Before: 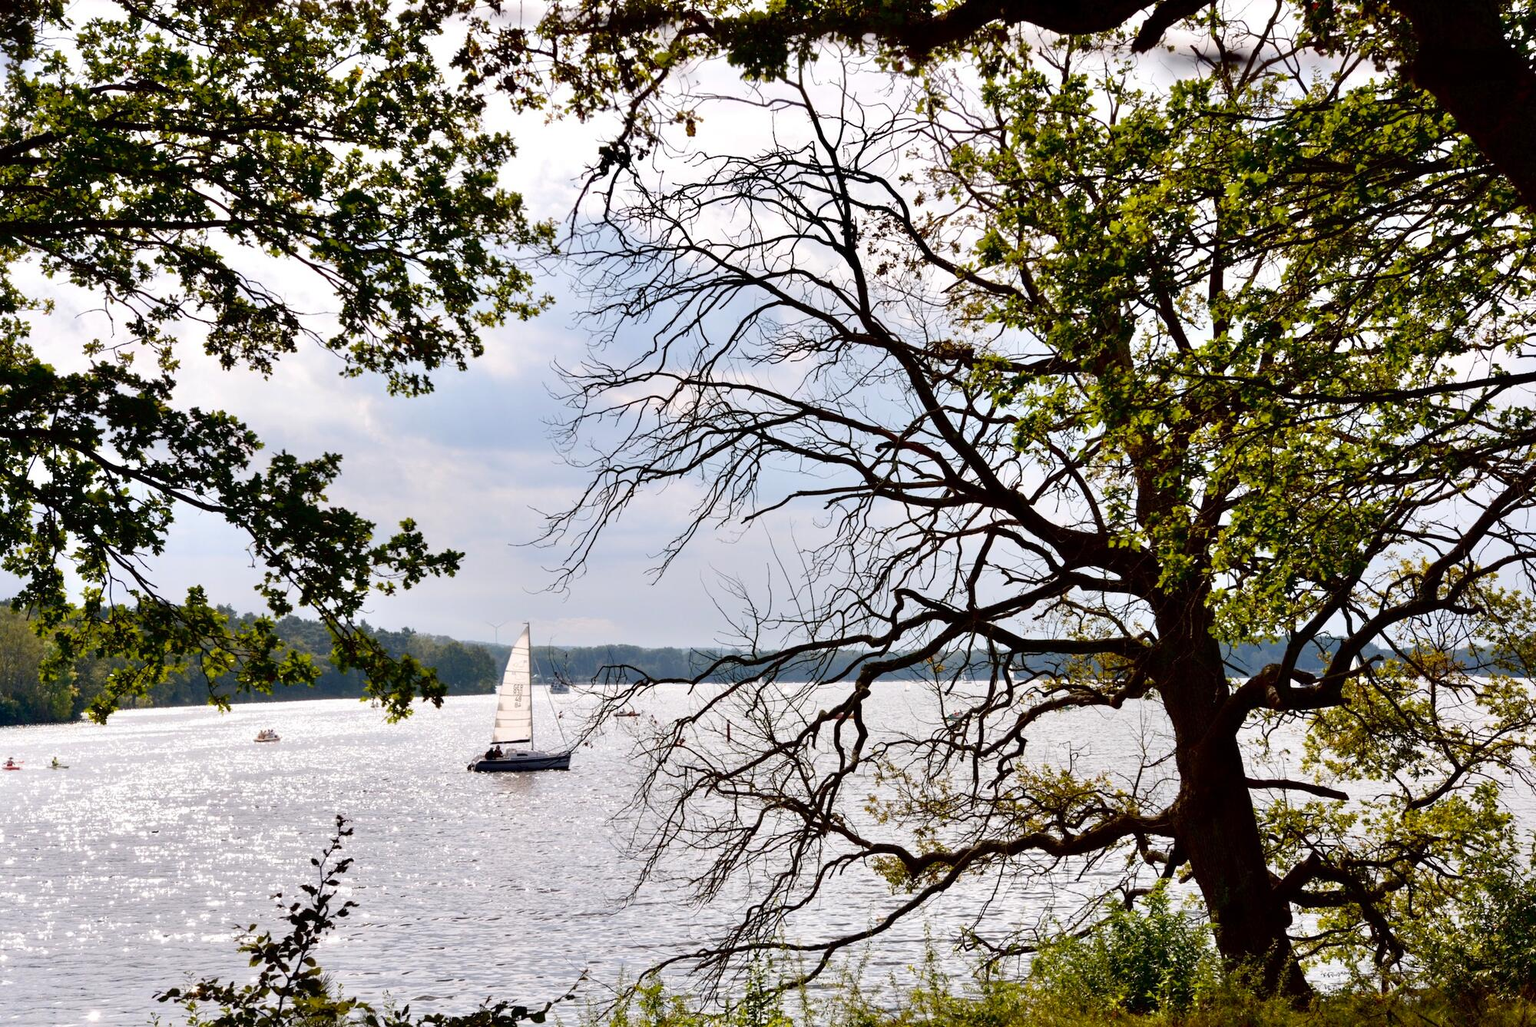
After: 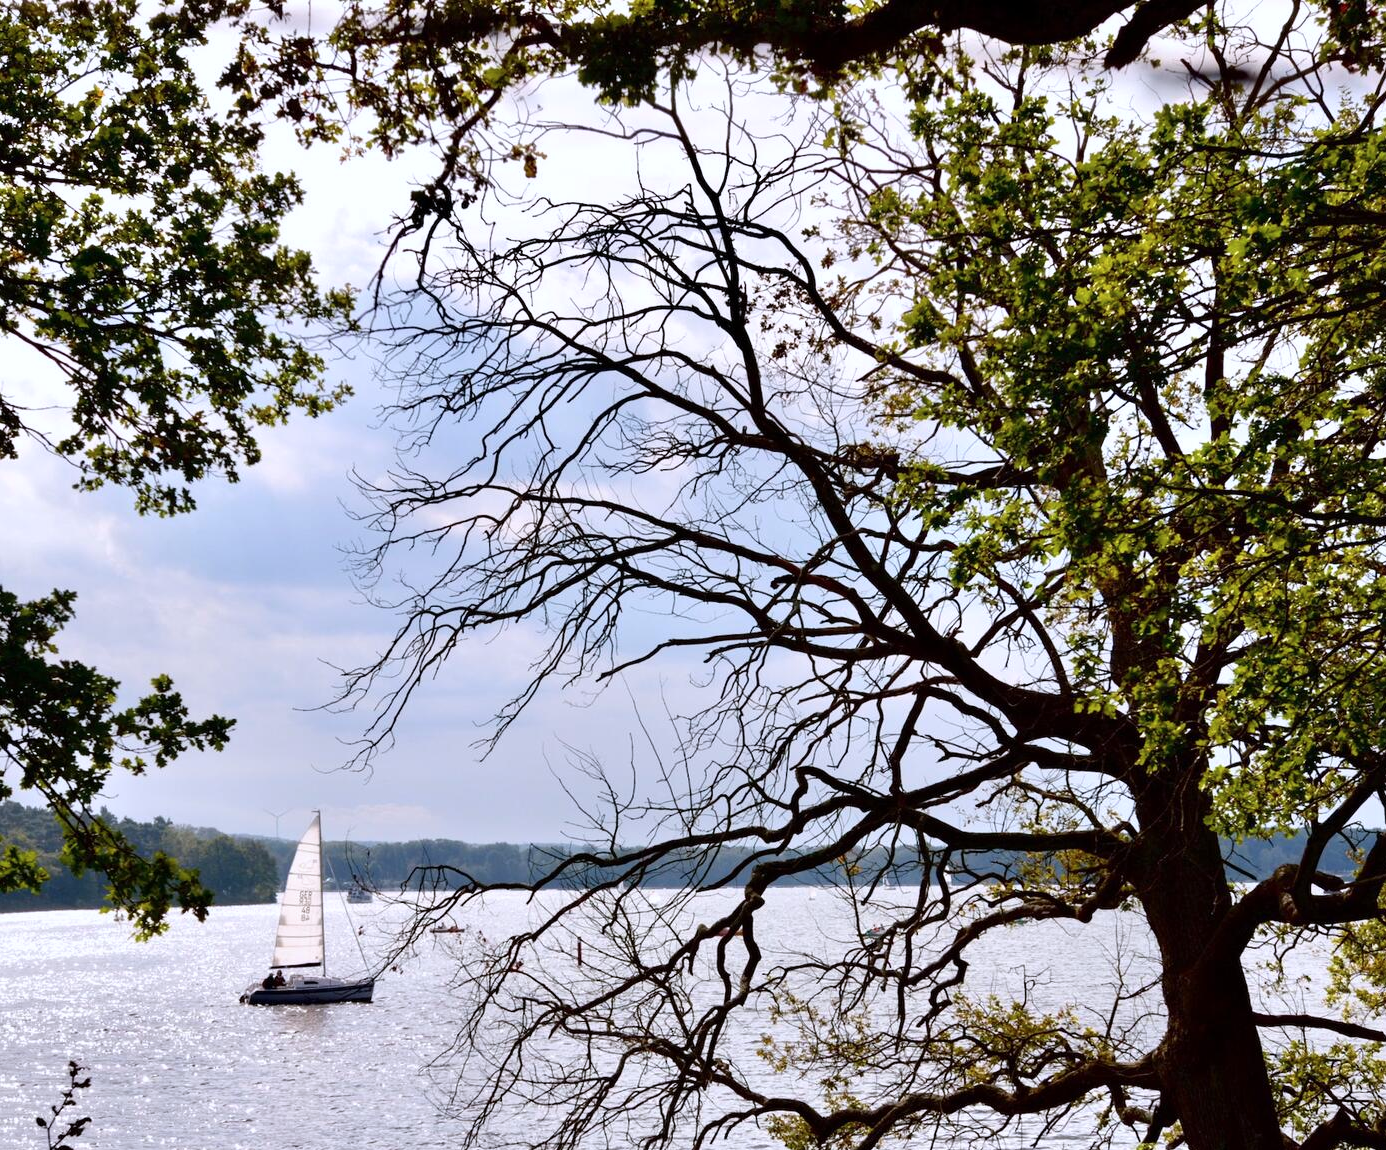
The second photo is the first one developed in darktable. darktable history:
color calibration: illuminant as shot in camera, x 0.358, y 0.373, temperature 4628.91 K
crop: left 18.479%, right 12.2%, bottom 13.971%
